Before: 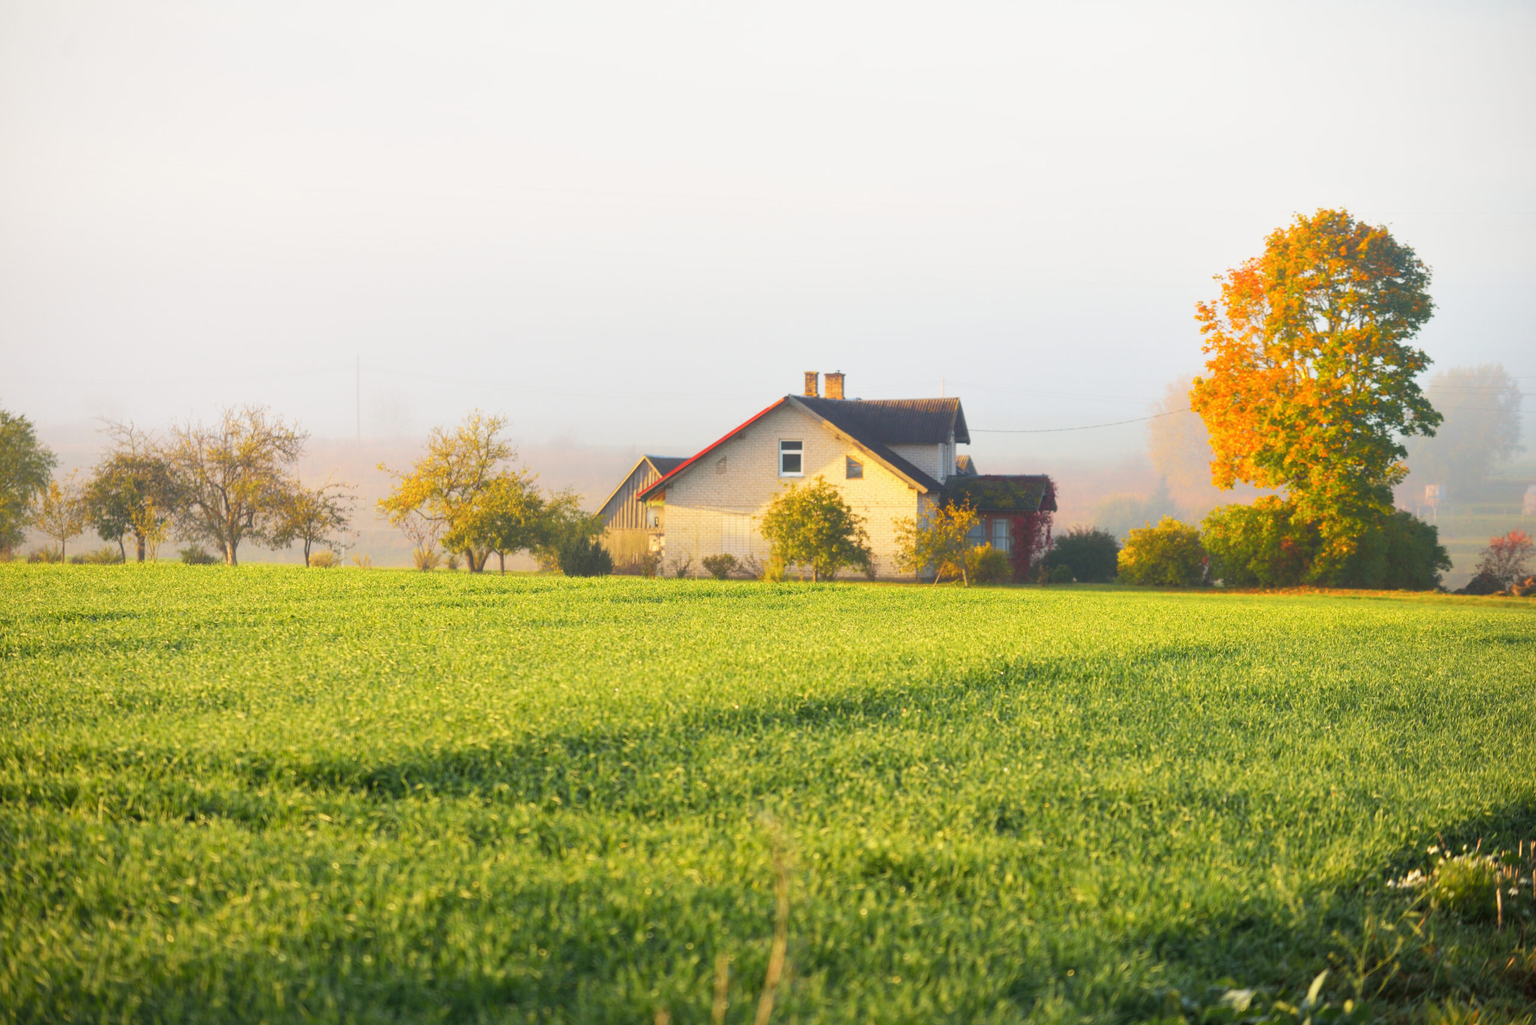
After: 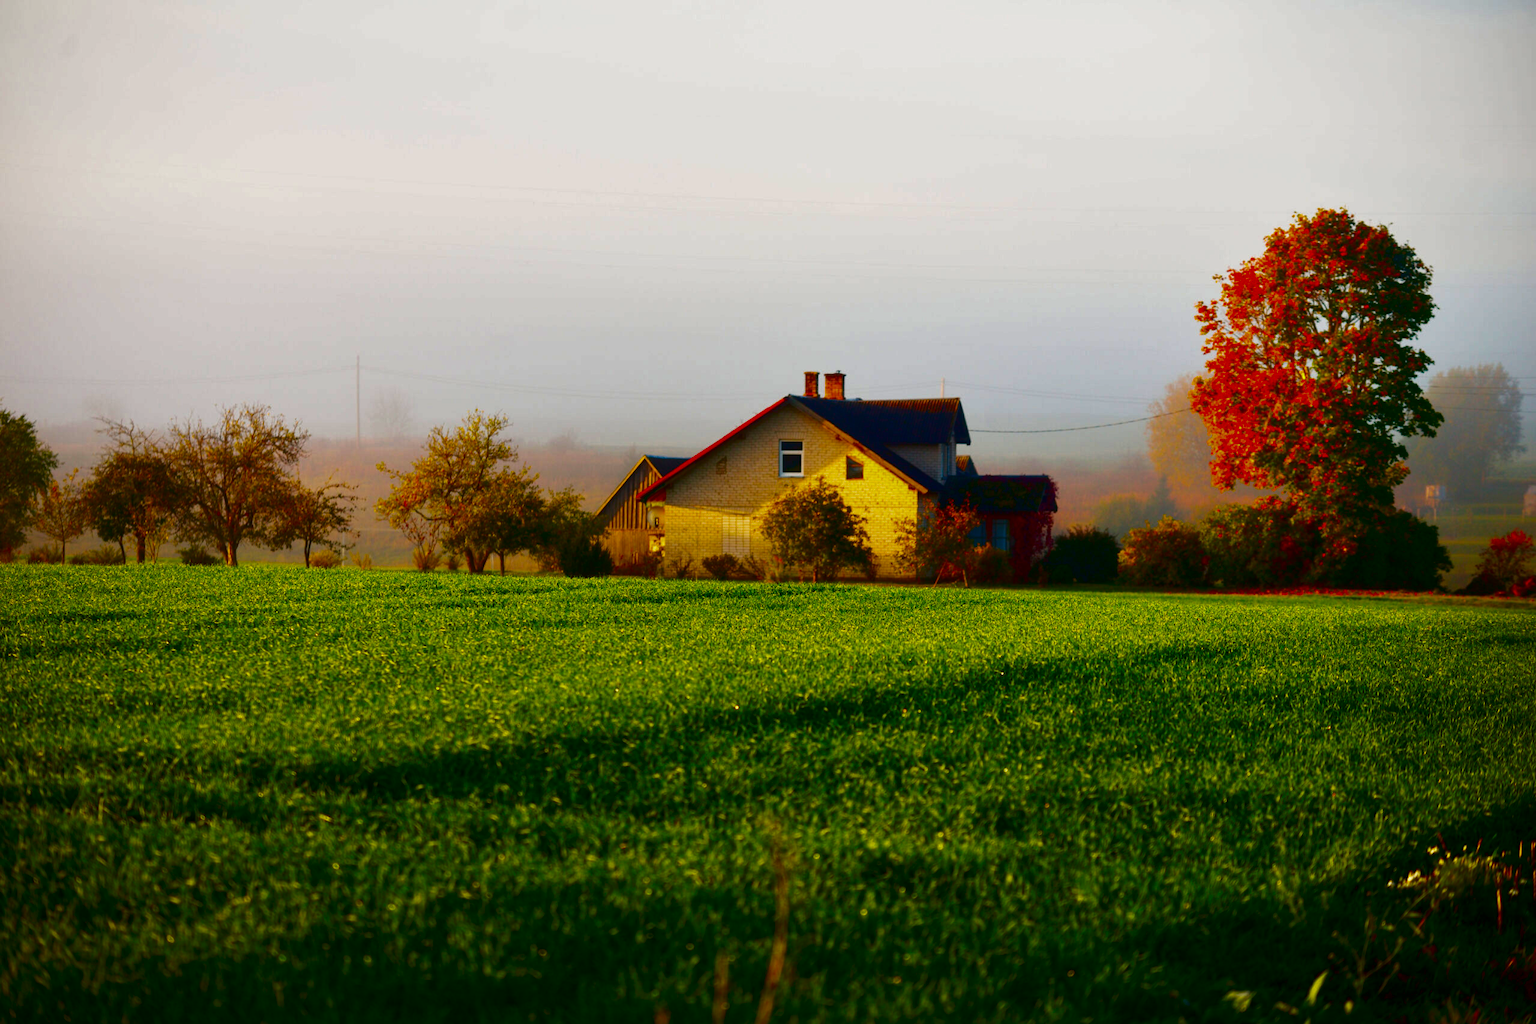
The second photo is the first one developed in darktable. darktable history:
contrast brightness saturation: brightness -0.989, saturation 0.992
crop: bottom 0.078%
